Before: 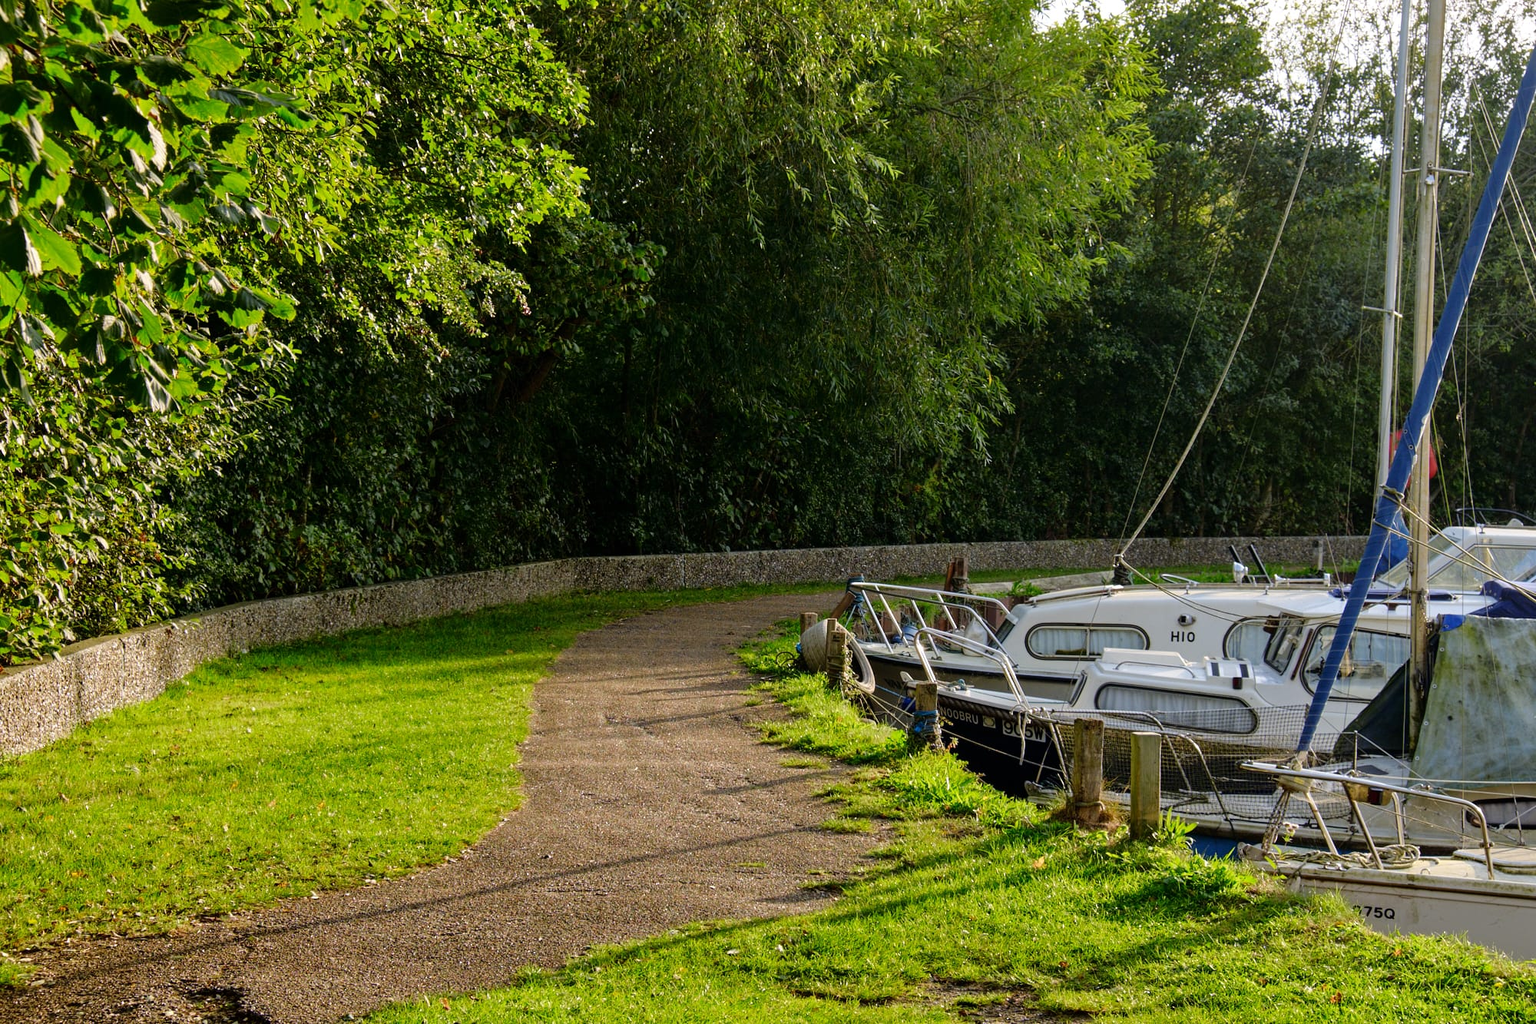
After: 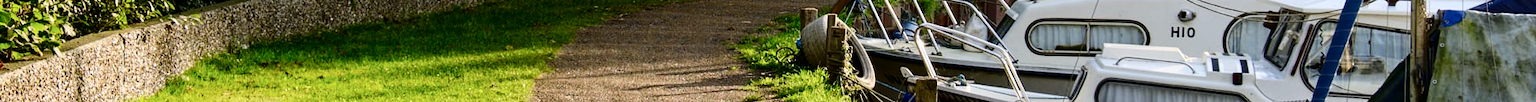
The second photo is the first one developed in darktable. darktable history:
contrast brightness saturation: contrast 0.28
crop and rotate: top 59.084%, bottom 30.916%
